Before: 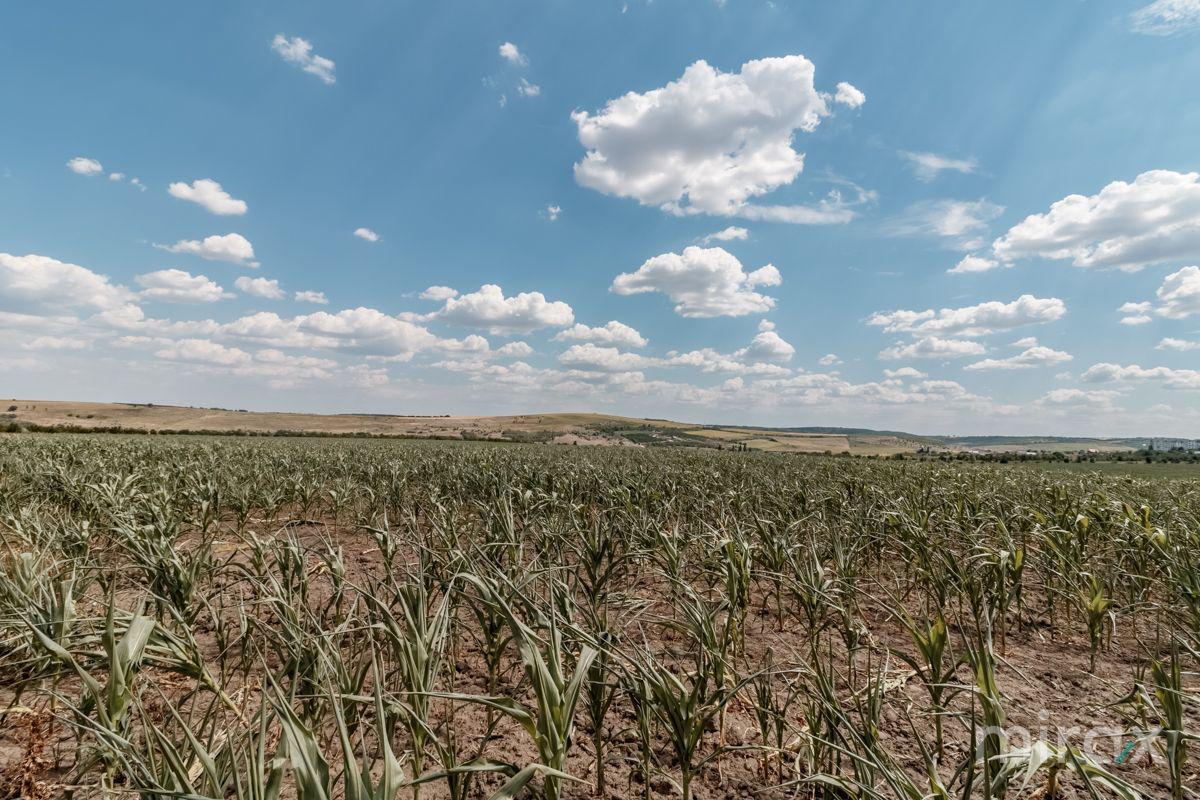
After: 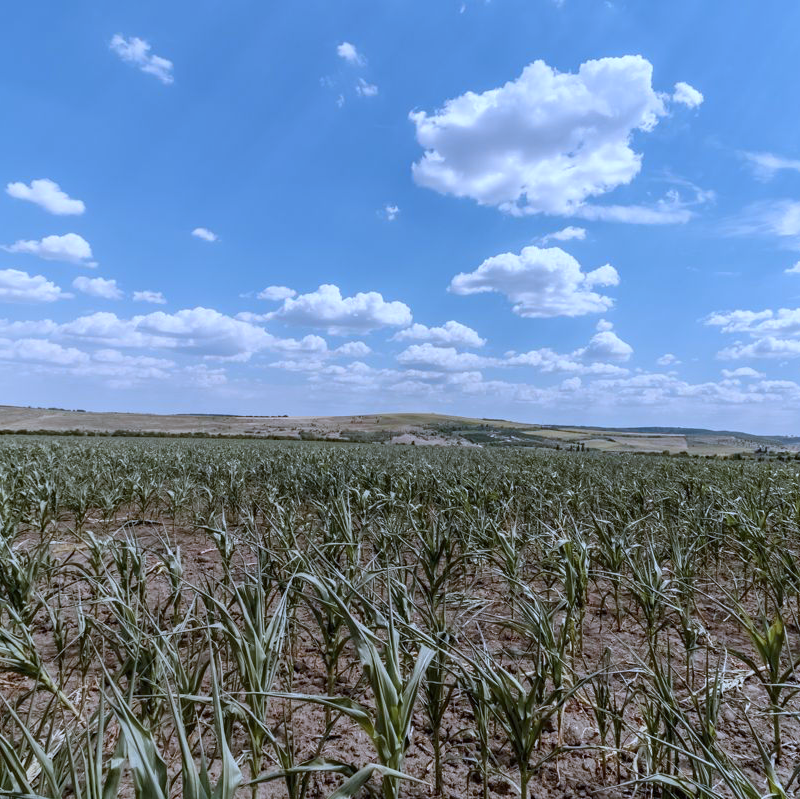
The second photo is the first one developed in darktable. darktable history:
crop and rotate: left 13.537%, right 19.796%
white balance: red 0.871, blue 1.249
